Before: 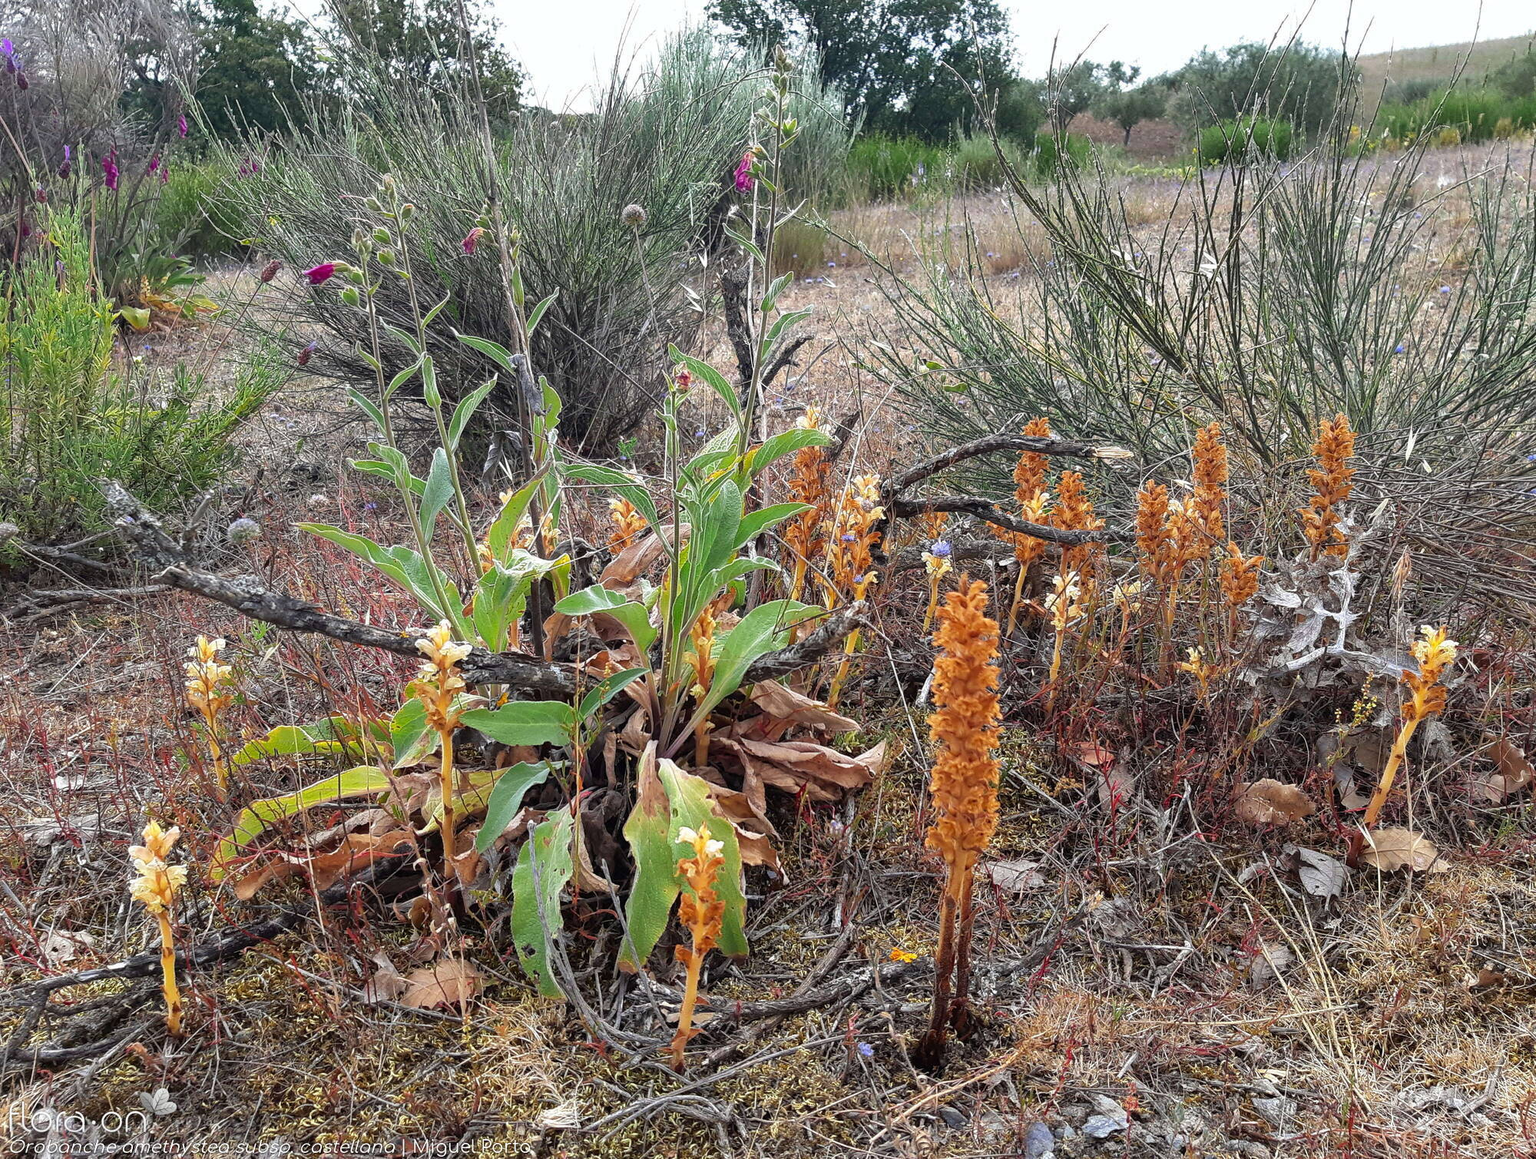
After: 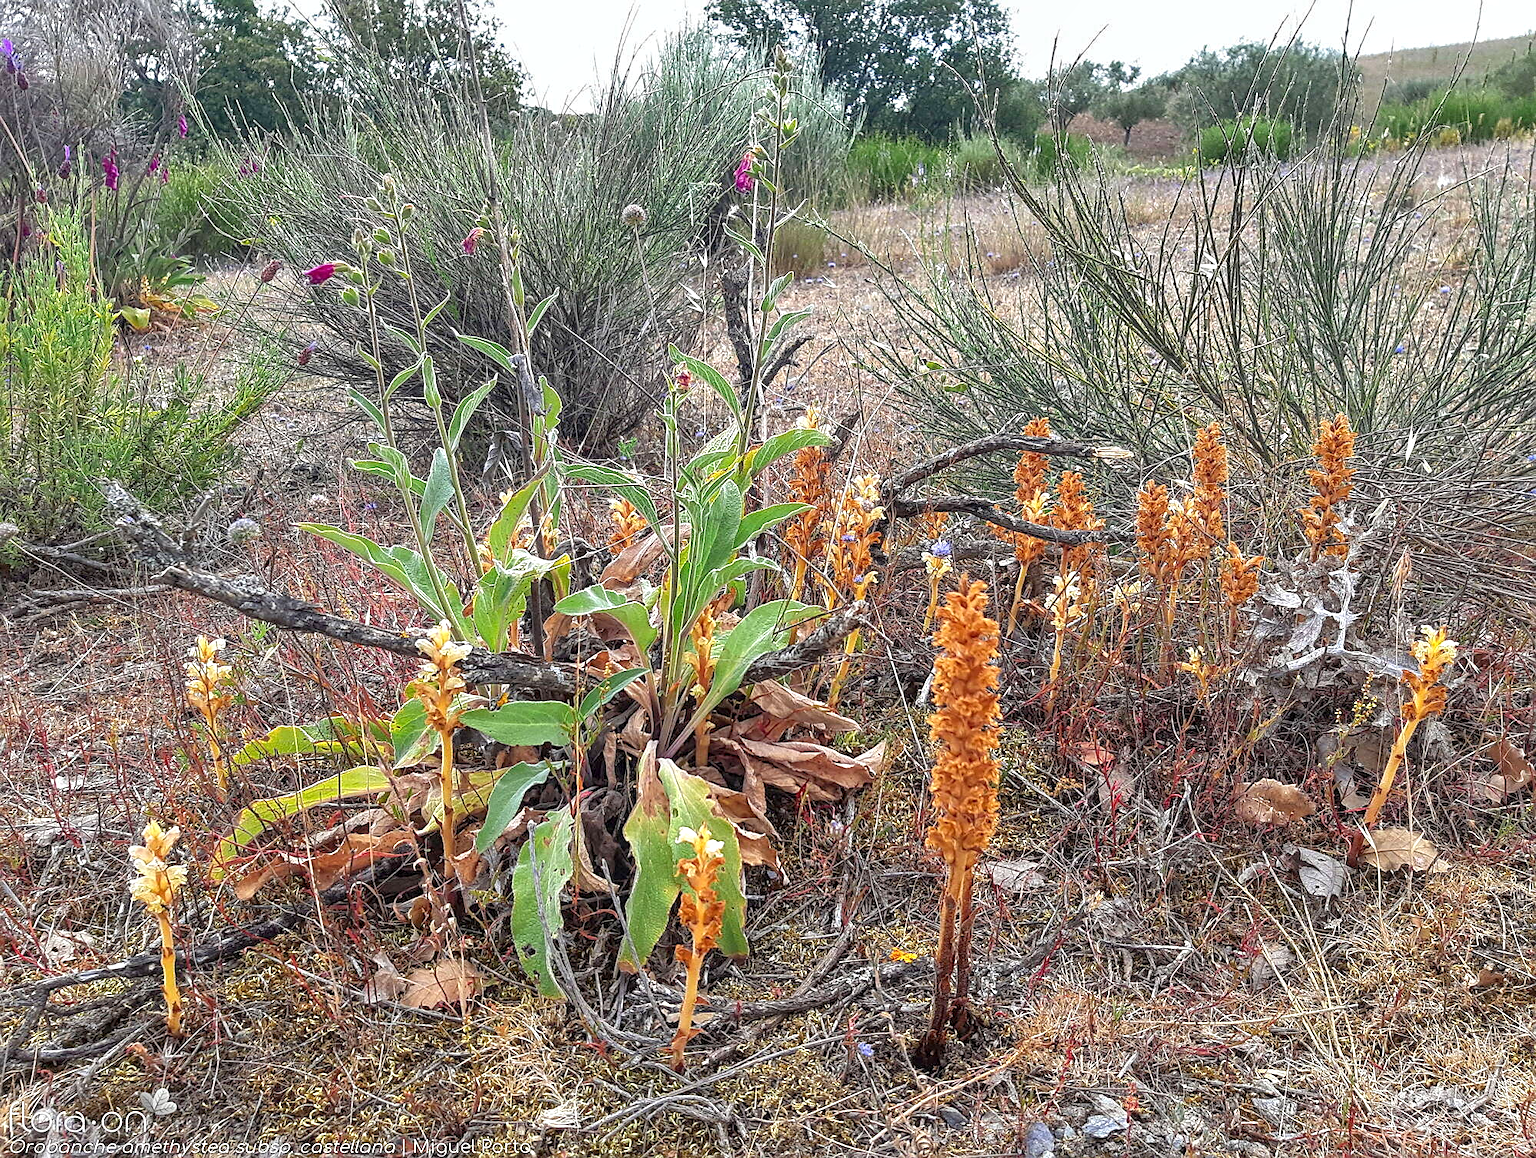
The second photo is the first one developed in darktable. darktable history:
local contrast: on, module defaults
tone equalizer: -8 EV 1 EV, -7 EV 1 EV, -6 EV 1 EV, -5 EV 1 EV, -4 EV 1 EV, -3 EV 0.75 EV, -2 EV 0.5 EV, -1 EV 0.25 EV
sharpen: on, module defaults
levels: mode automatic
